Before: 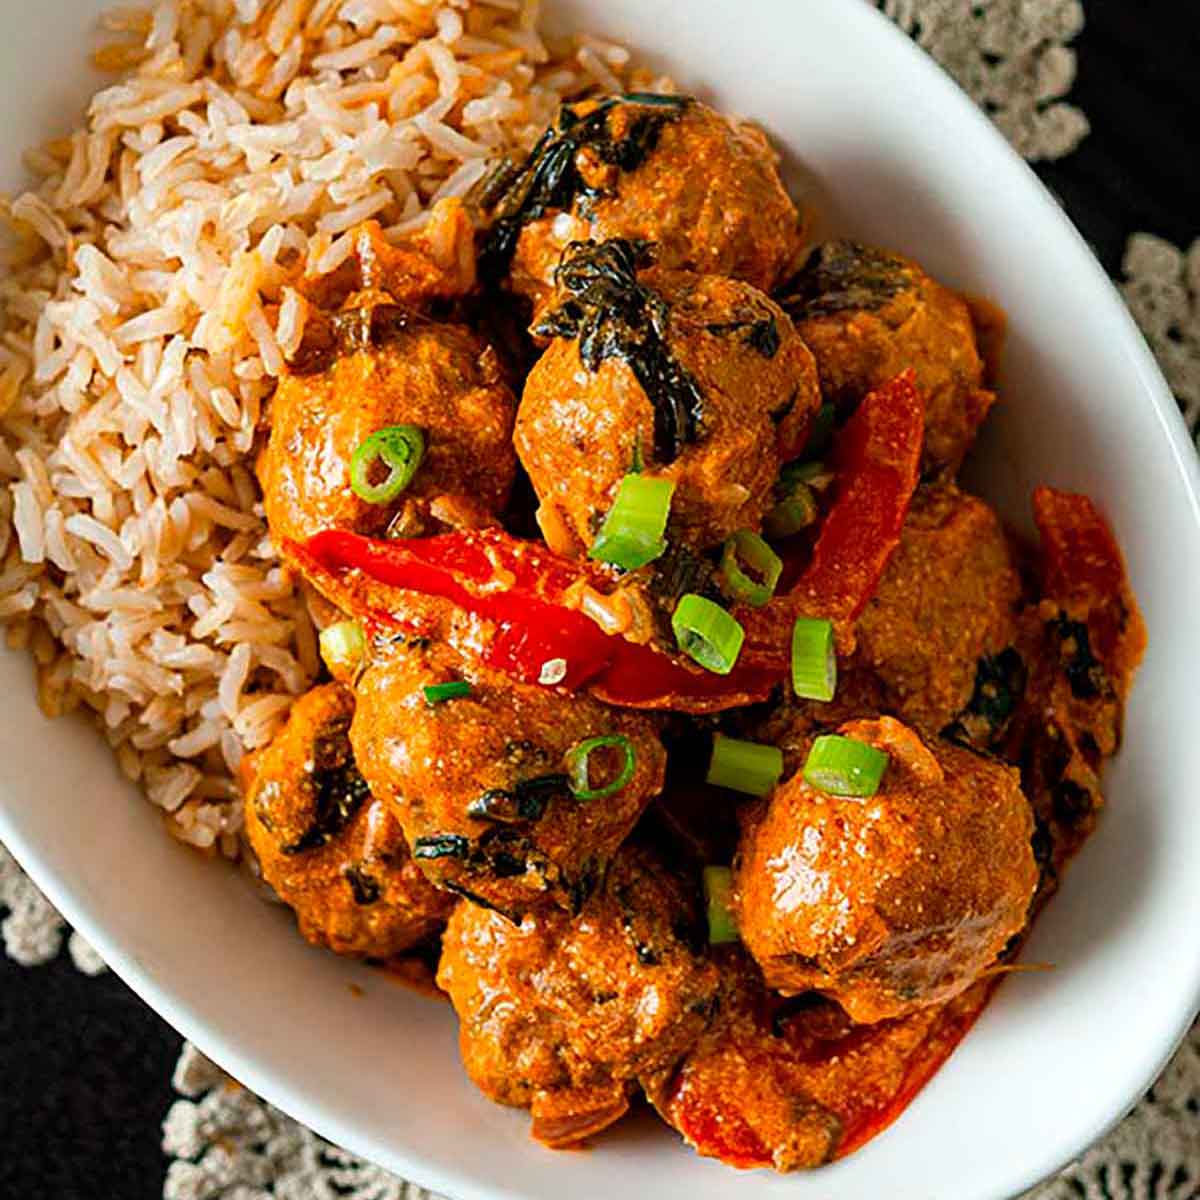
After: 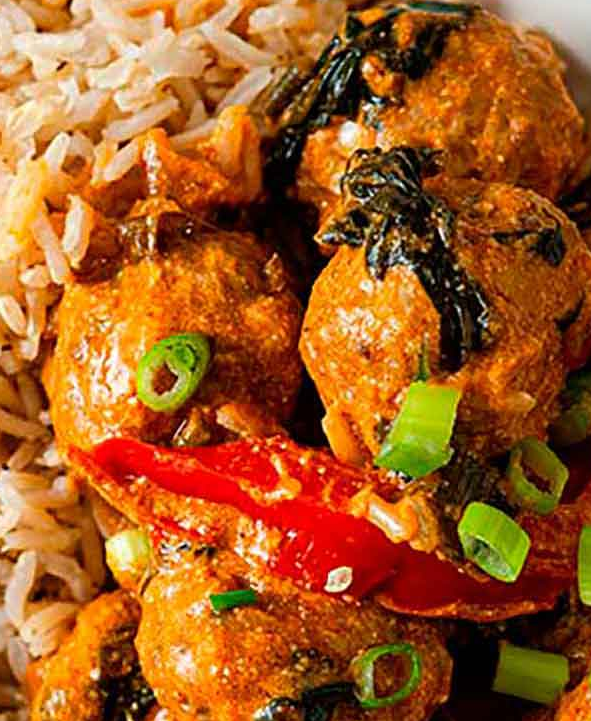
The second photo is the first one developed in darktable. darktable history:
crop: left 17.835%, top 7.675%, right 32.881%, bottom 32.213%
